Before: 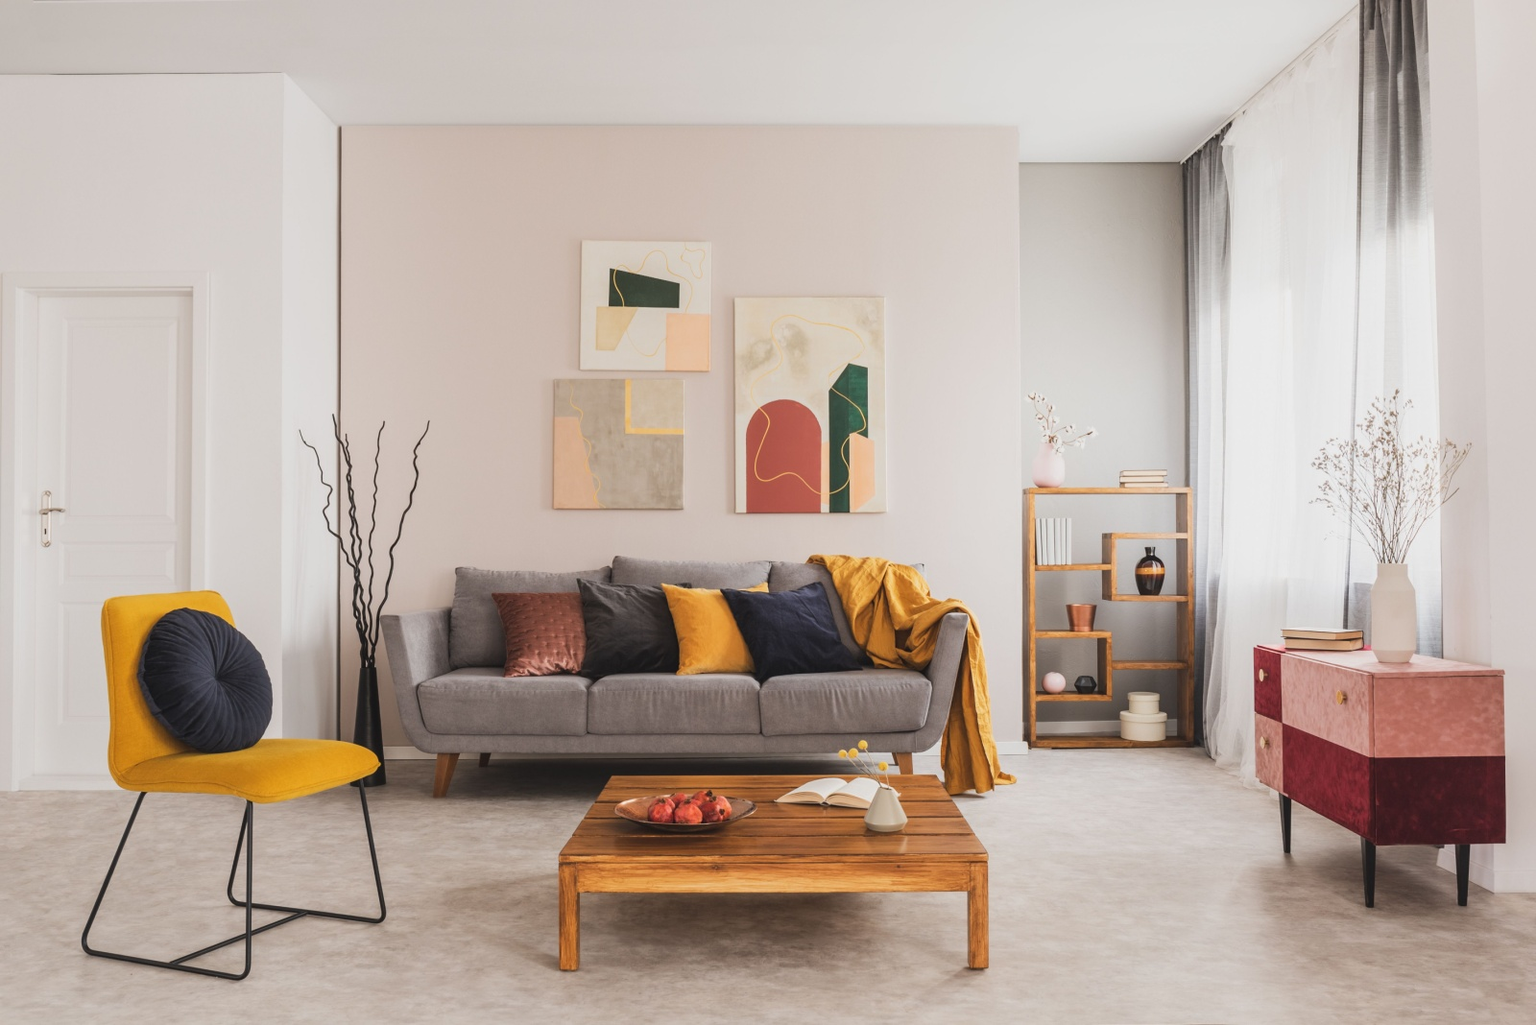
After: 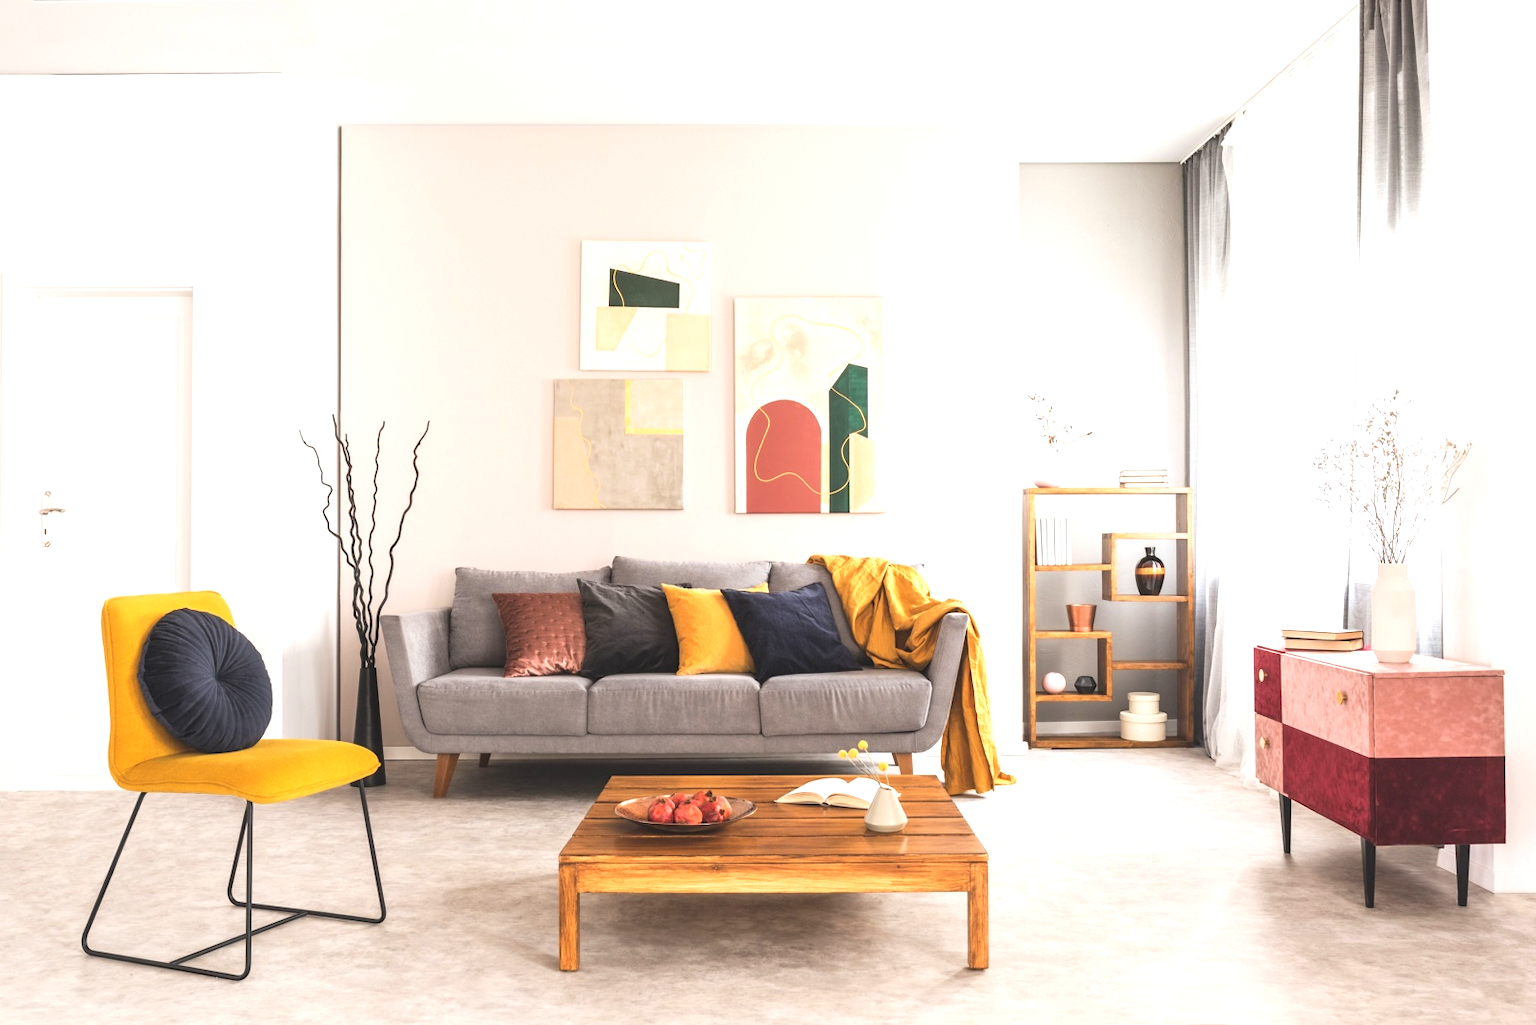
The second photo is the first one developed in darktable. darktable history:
exposure: black level correction 0, exposure 0.896 EV, compensate exposure bias true, compensate highlight preservation false
